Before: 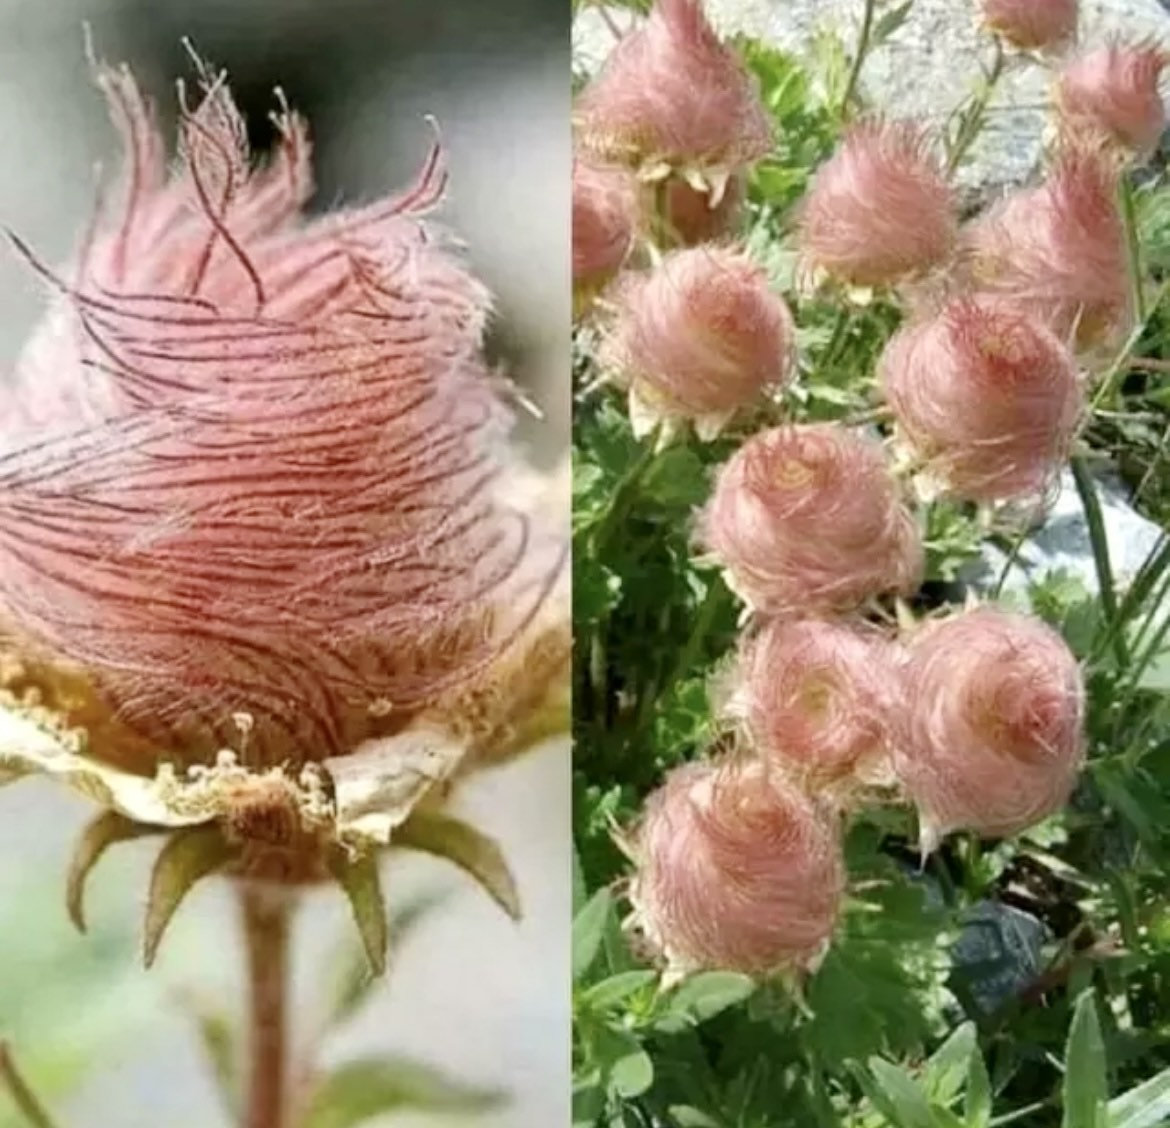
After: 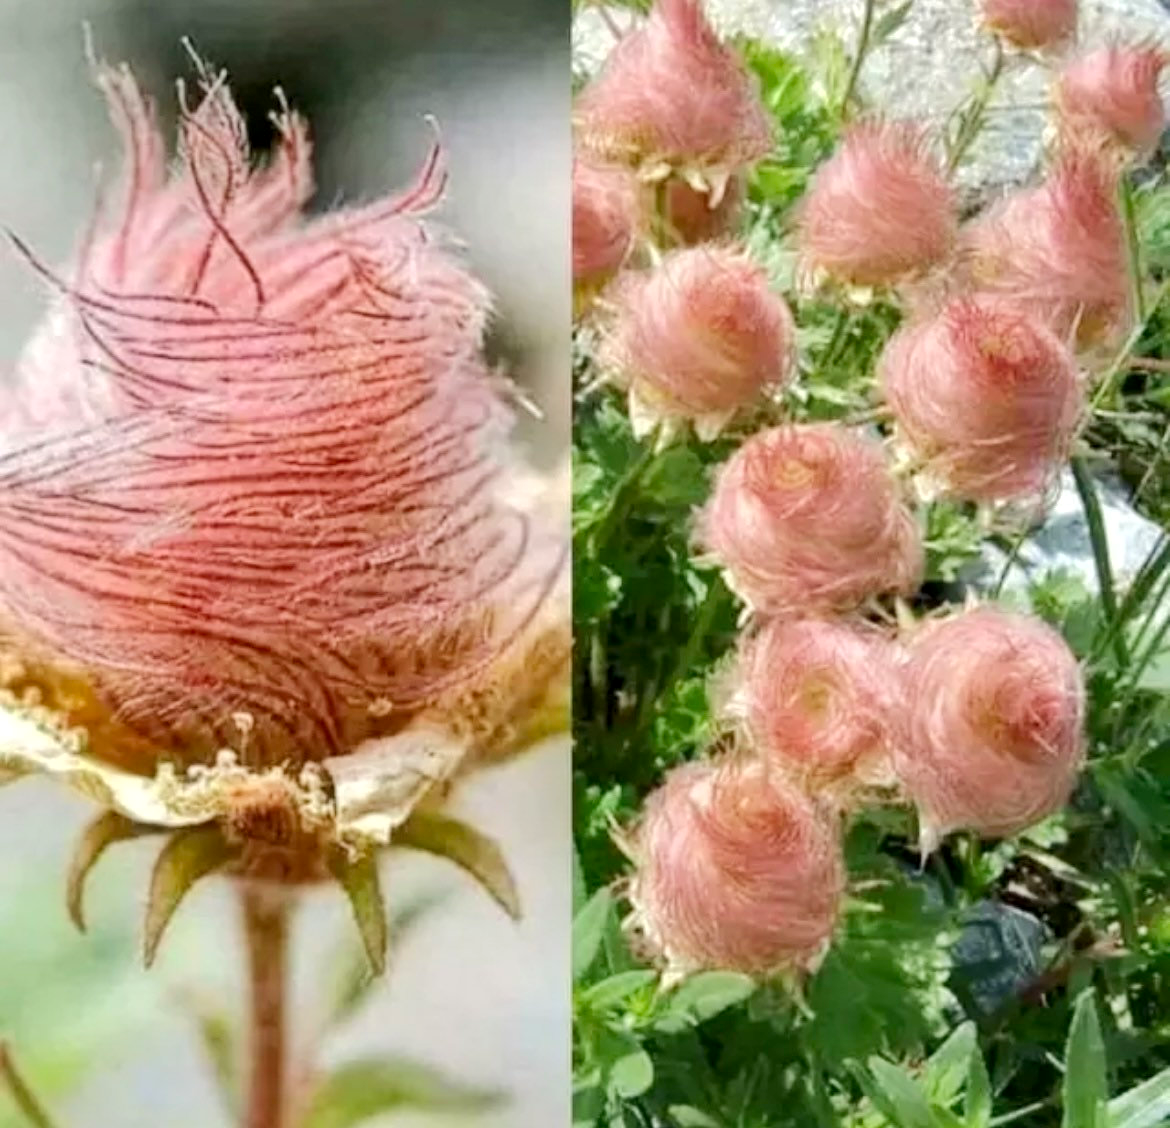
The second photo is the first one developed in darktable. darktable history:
white balance: emerald 1
local contrast: highlights 100%, shadows 100%, detail 120%, midtone range 0.2
base curve: curves: ch0 [(0, 0) (0.262, 0.32) (0.722, 0.705) (1, 1)]
